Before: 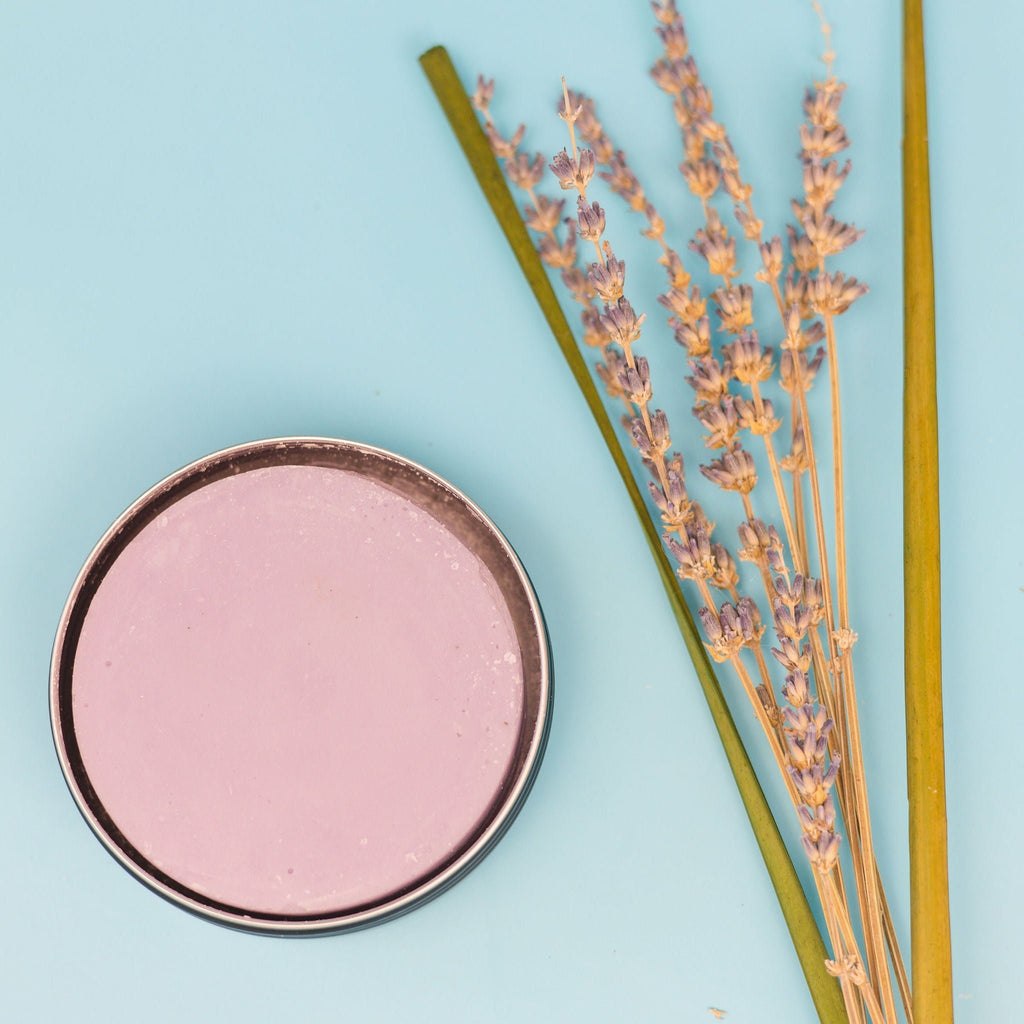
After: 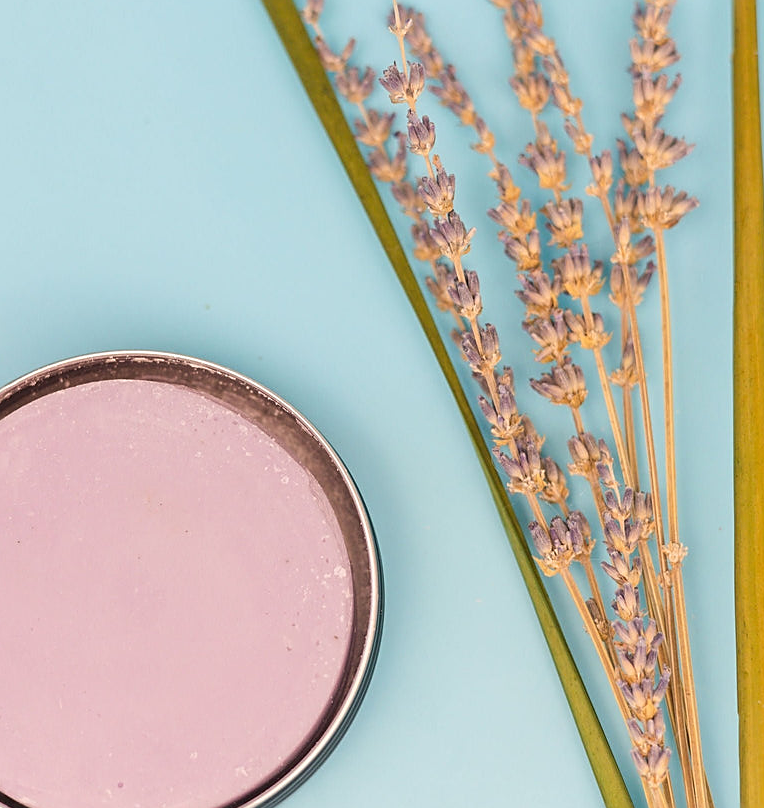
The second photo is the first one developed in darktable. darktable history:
crop: left 16.668%, top 8.49%, right 8.656%, bottom 12.549%
sharpen: on, module defaults
exposure: compensate exposure bias true, compensate highlight preservation false
